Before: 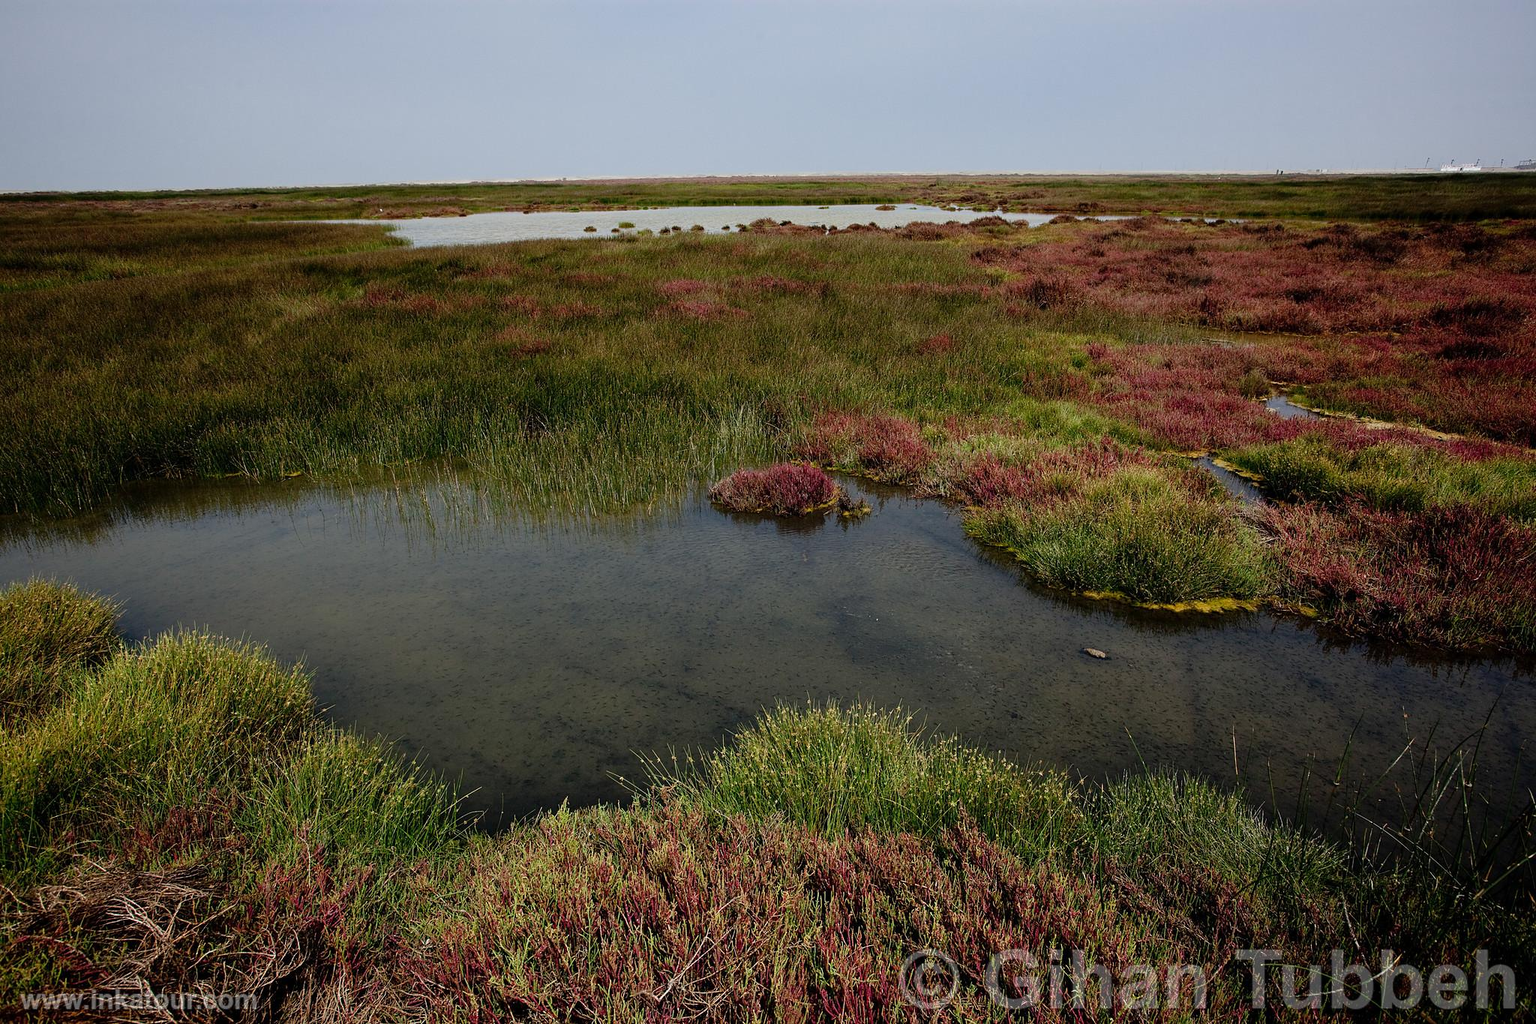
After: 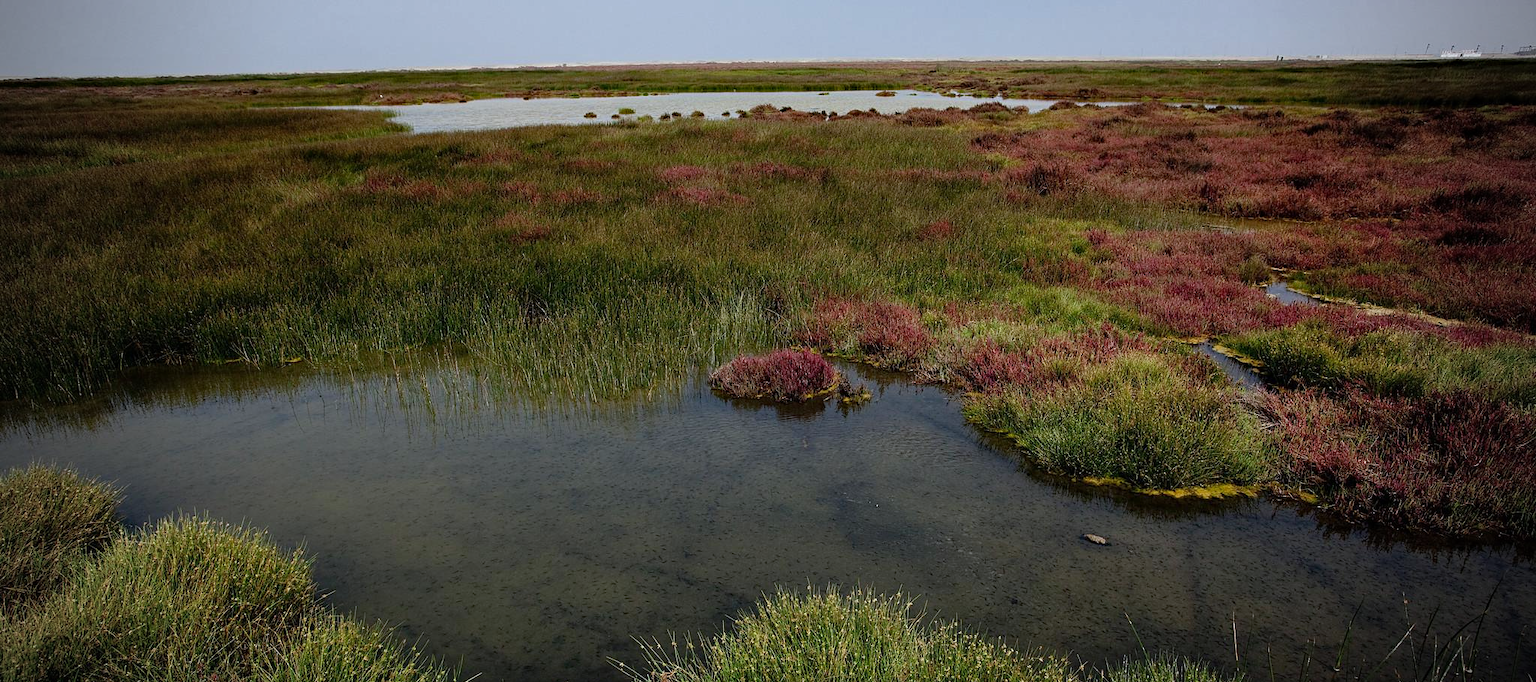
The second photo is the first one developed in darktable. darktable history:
crop: top 11.166%, bottom 22.168%
white balance: red 0.983, blue 1.036
vignetting: fall-off start 74.49%, fall-off radius 65.9%, brightness -0.628, saturation -0.68
haze removal: on, module defaults
